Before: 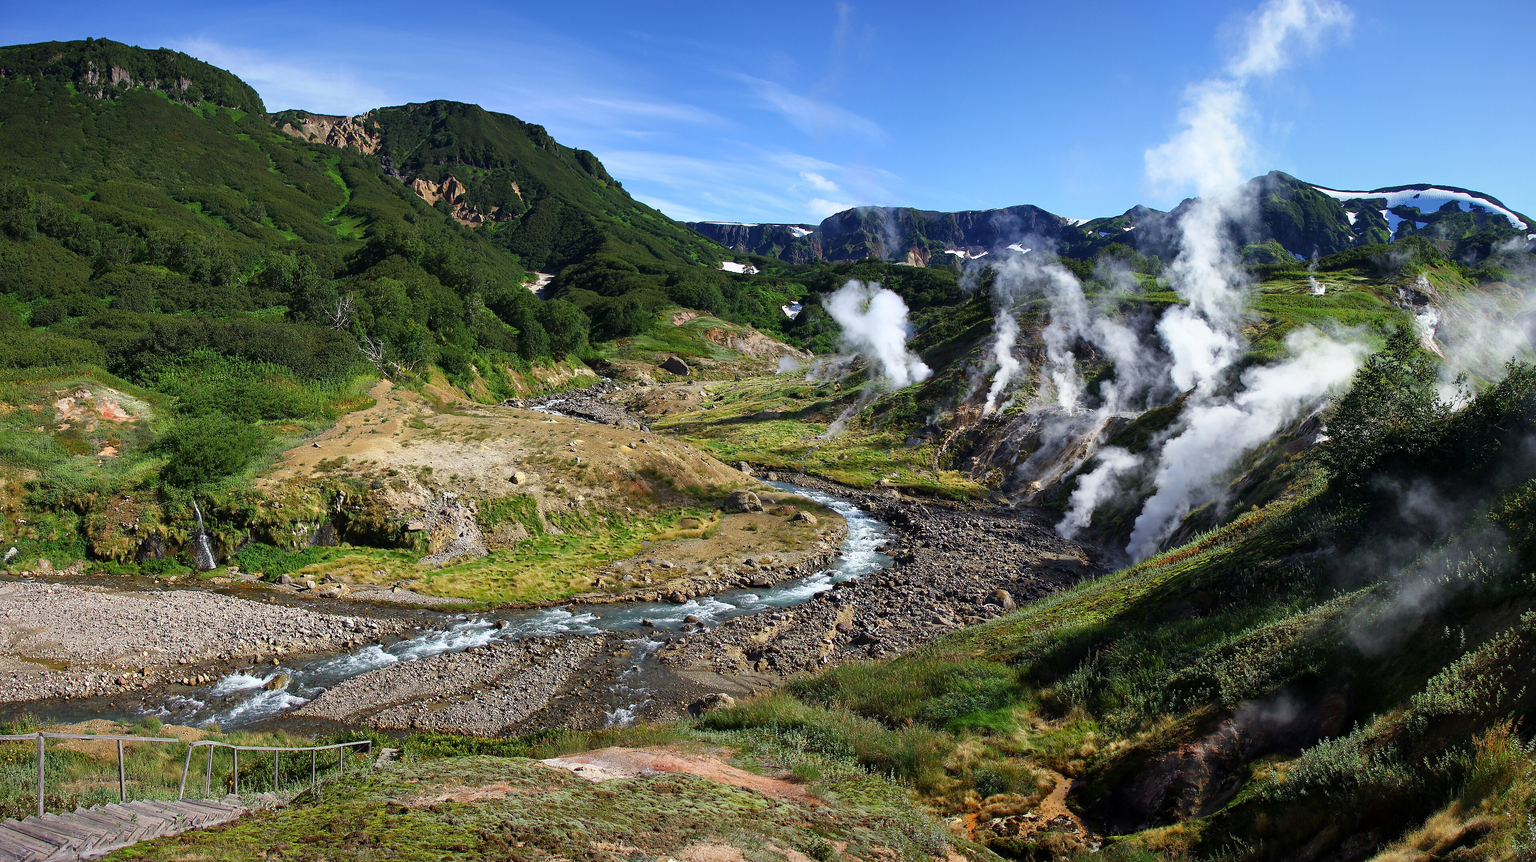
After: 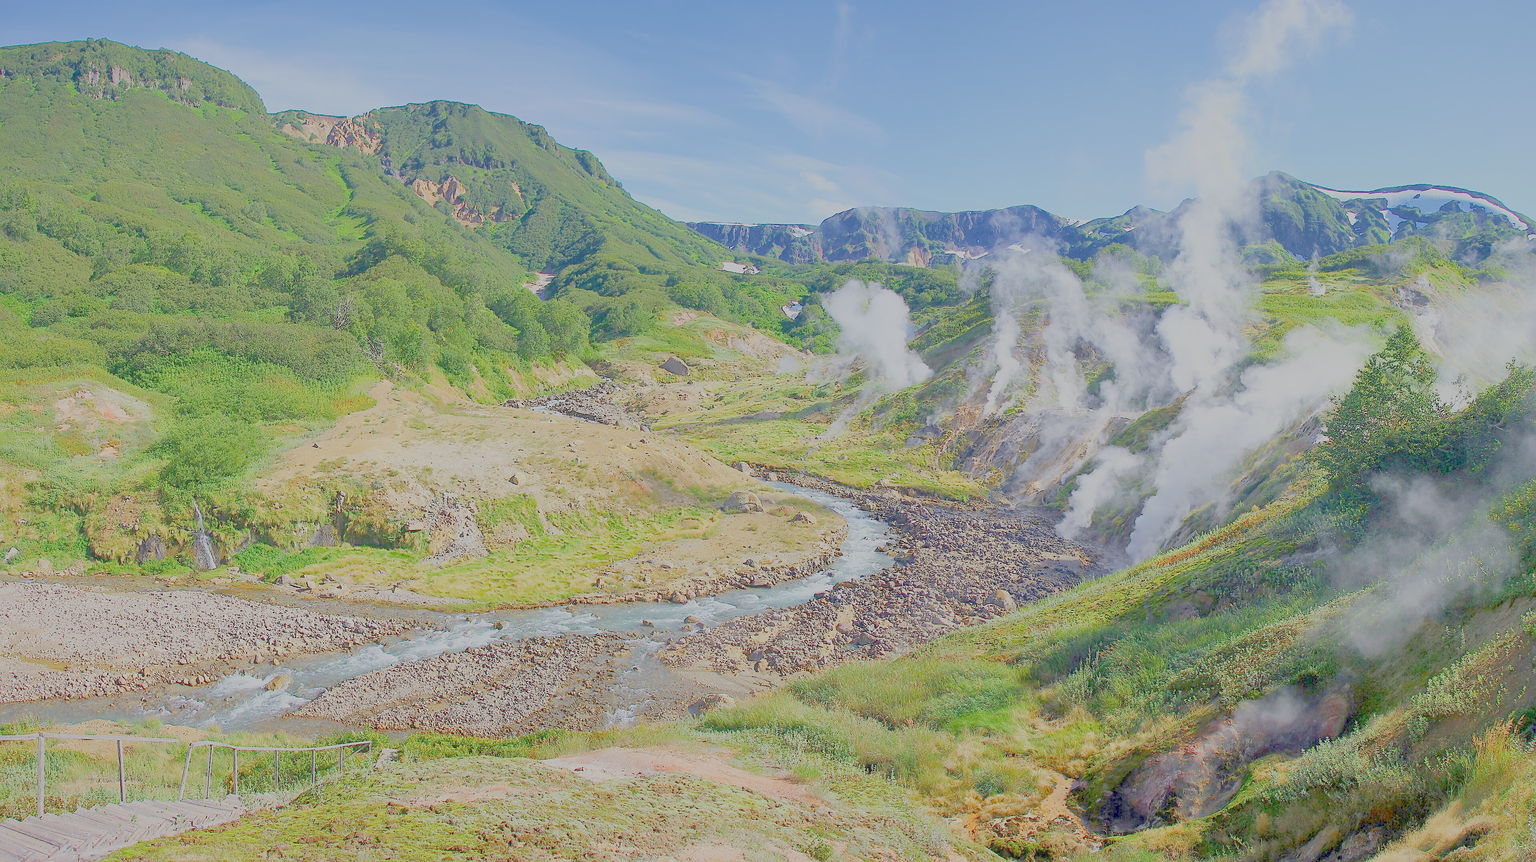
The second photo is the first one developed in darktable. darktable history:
sharpen: on, module defaults
white balance: red 1, blue 1
filmic rgb: black relative exposure -14 EV, white relative exposure 8 EV, threshold 3 EV, hardness 3.74, latitude 50%, contrast 0.5, color science v5 (2021), contrast in shadows safe, contrast in highlights safe
color balance rgb: global vibrance -1%
exposure: exposure 1.089 EV
